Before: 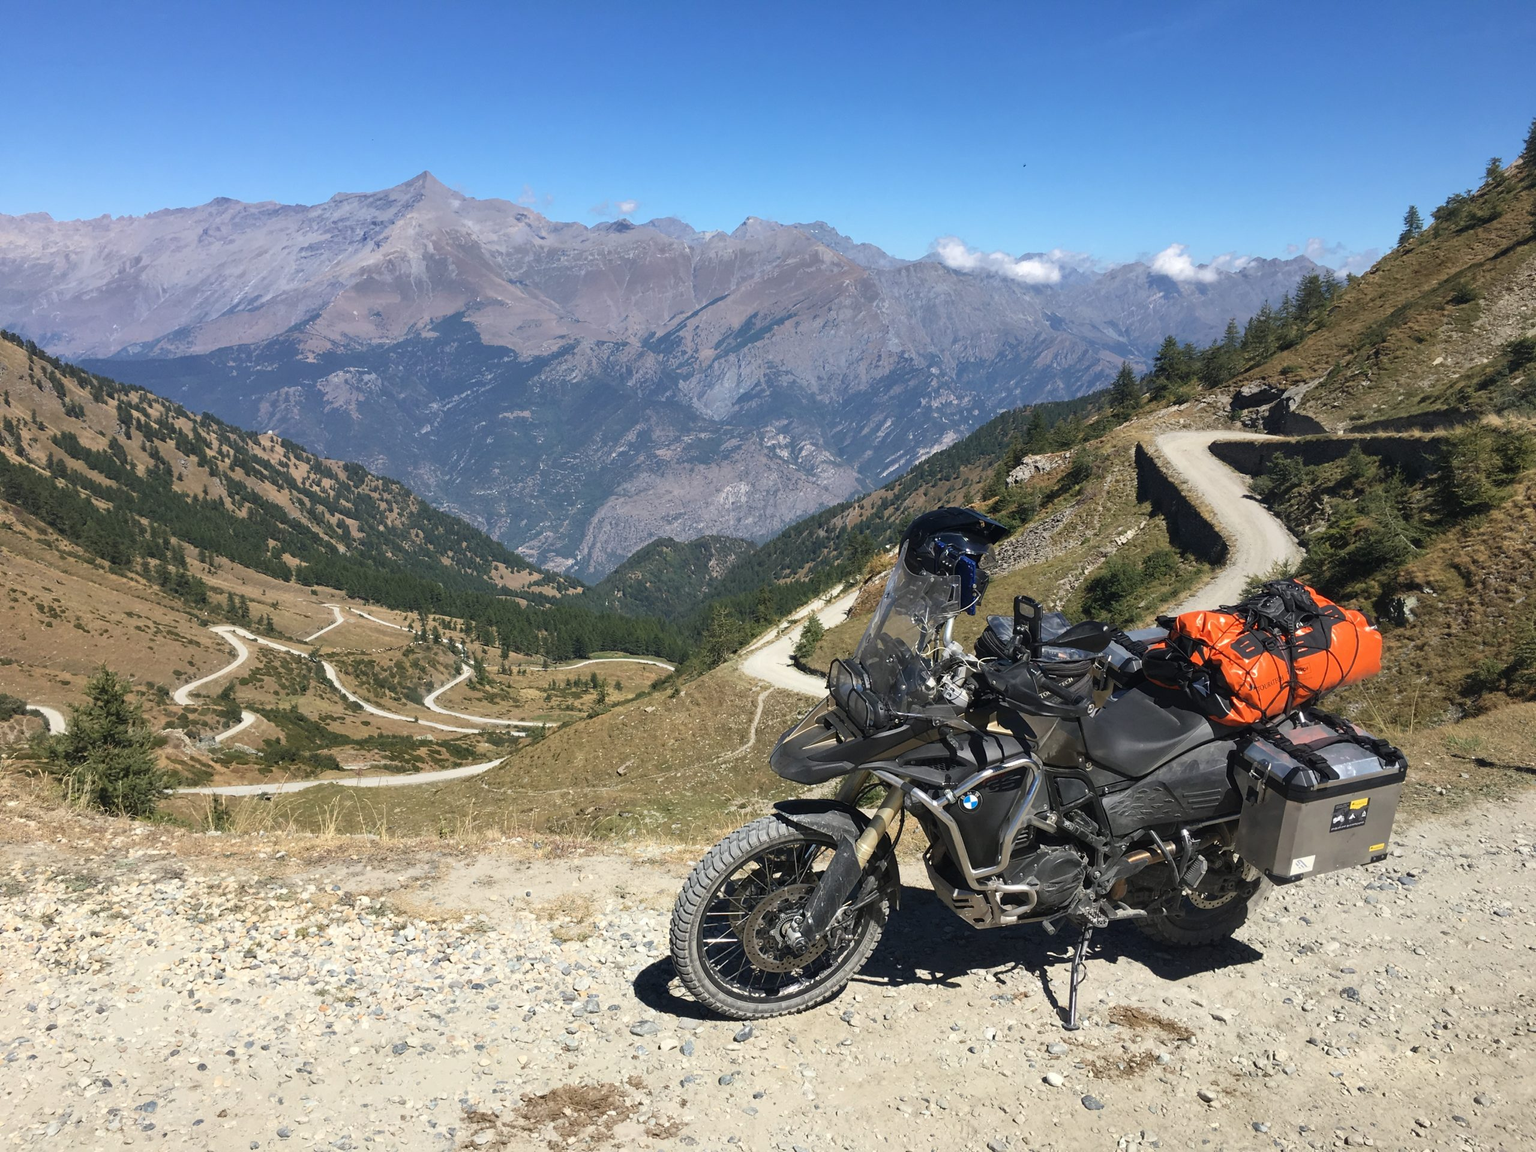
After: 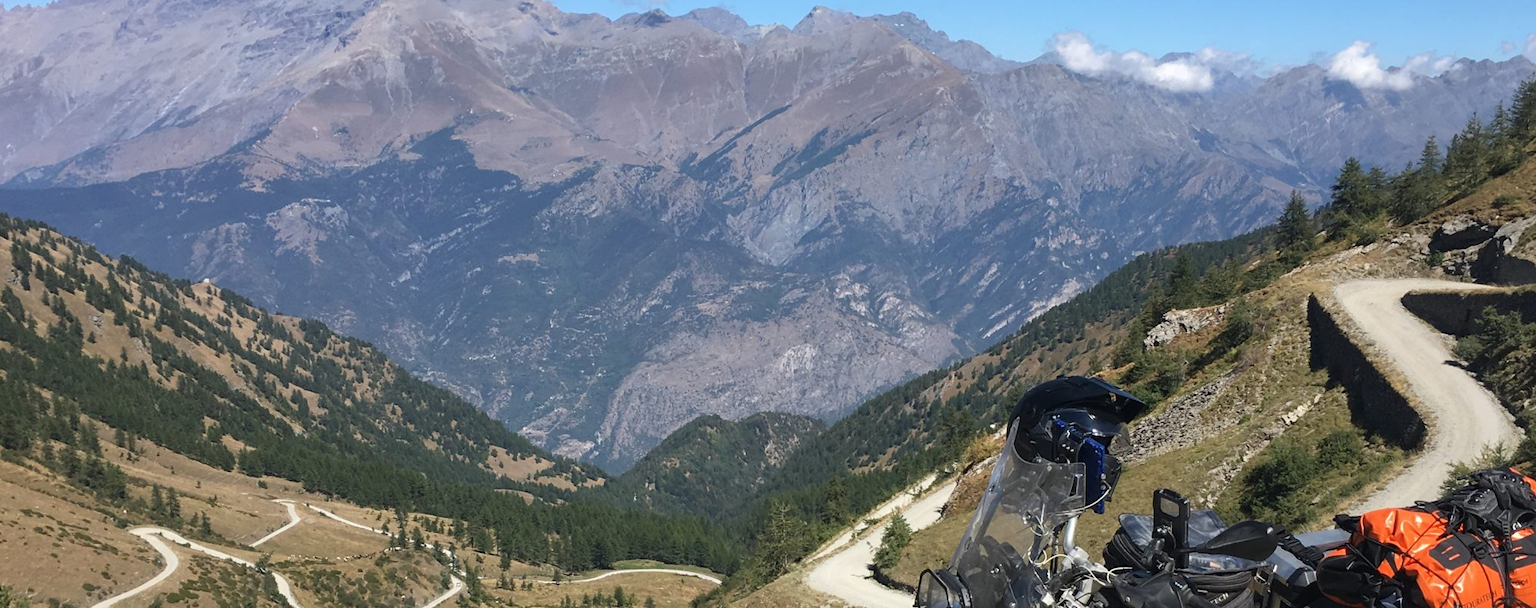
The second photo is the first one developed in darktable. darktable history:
white balance: emerald 1
crop: left 7.036%, top 18.398%, right 14.379%, bottom 40.043%
